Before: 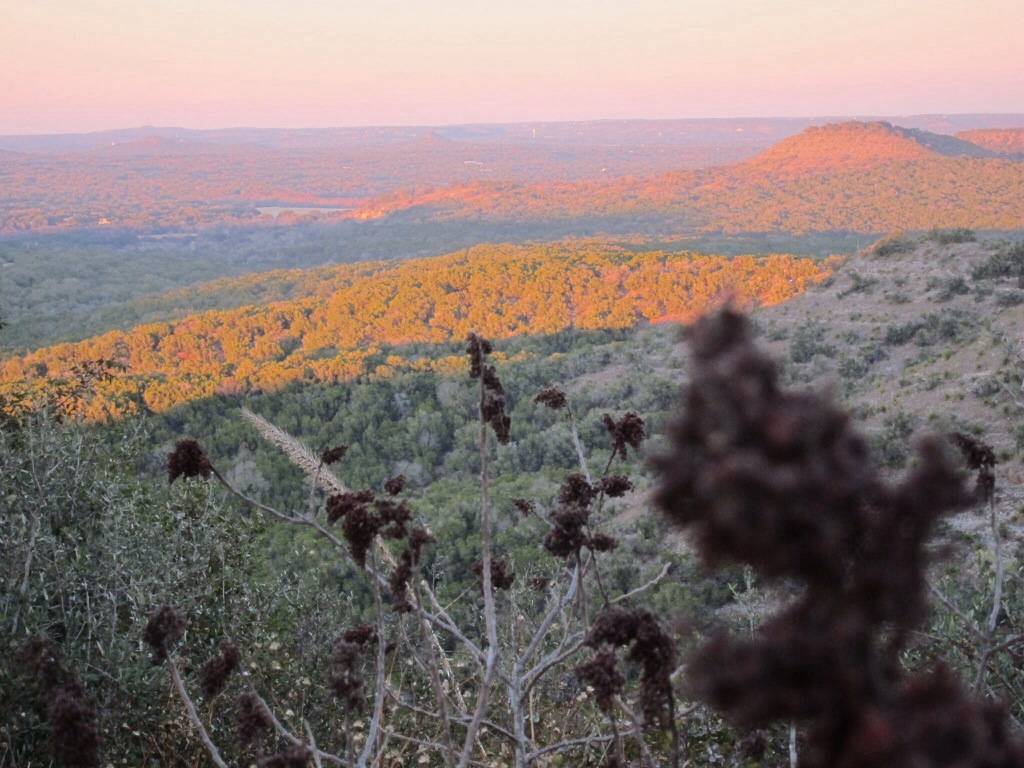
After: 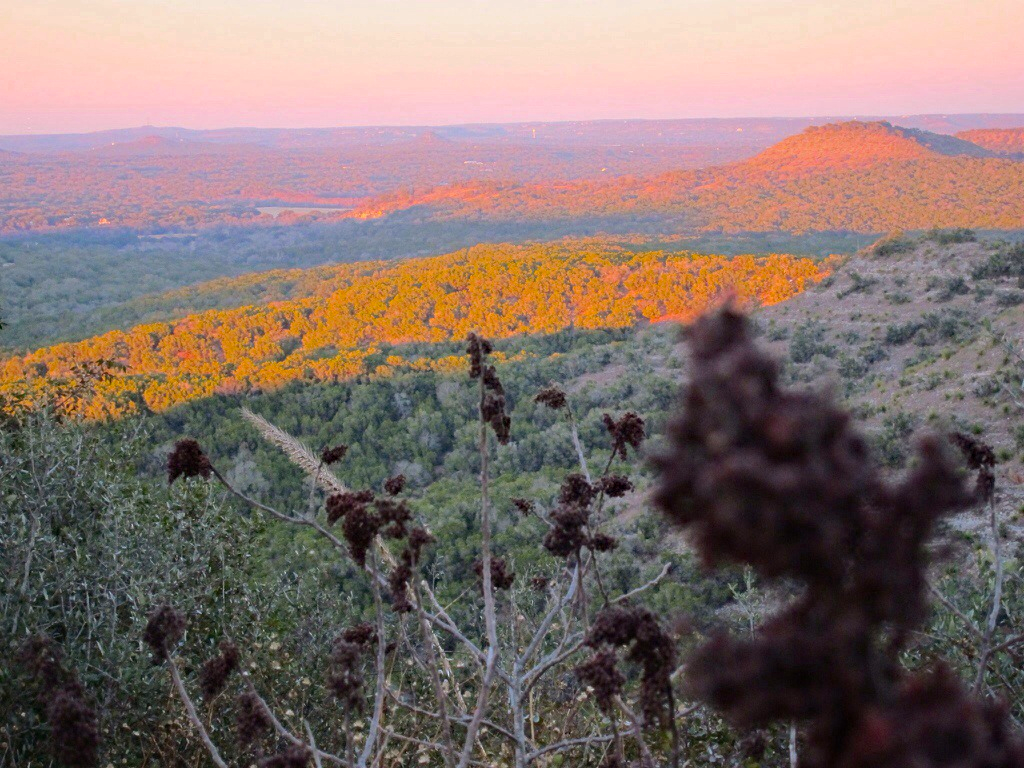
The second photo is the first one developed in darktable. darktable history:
haze removal: compatibility mode true, adaptive false
color balance rgb: perceptual saturation grading › global saturation 19.998%, global vibrance 20%
